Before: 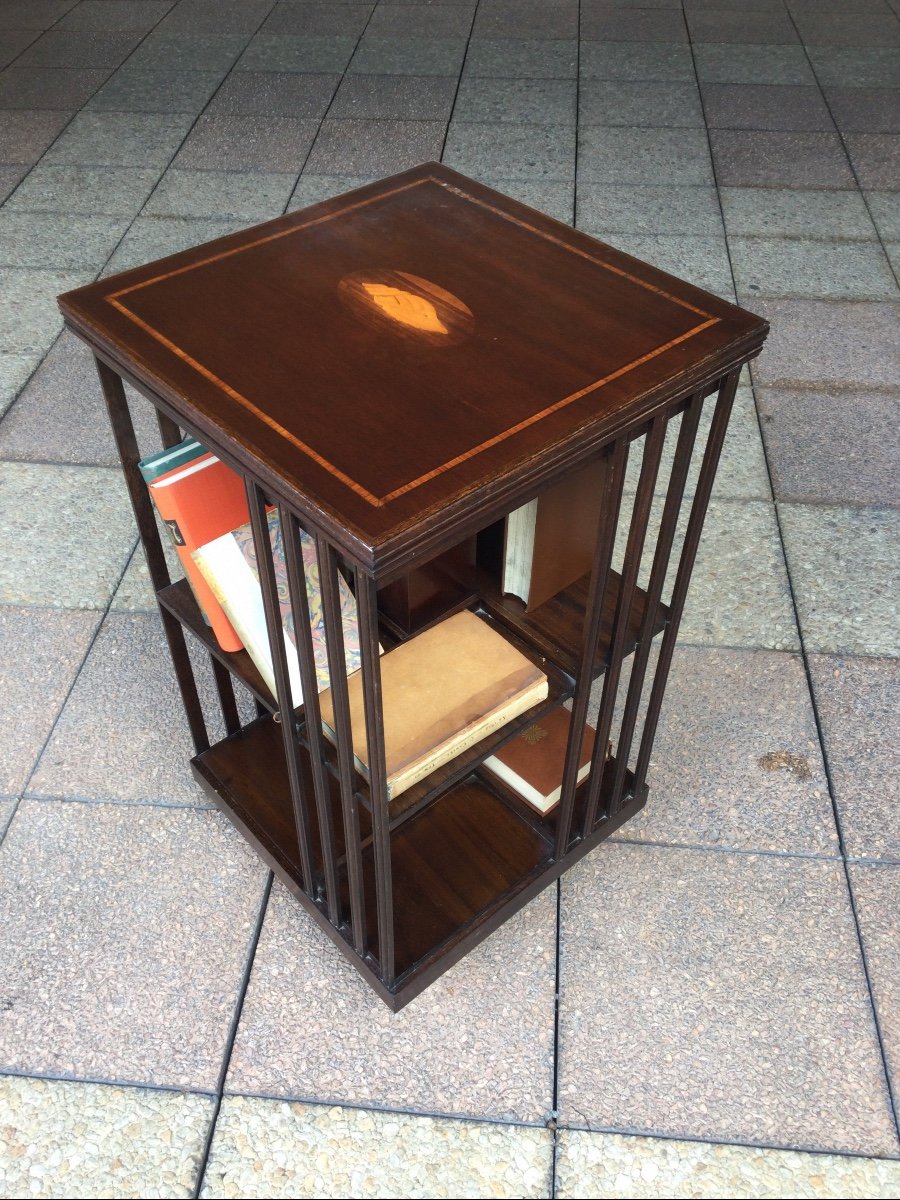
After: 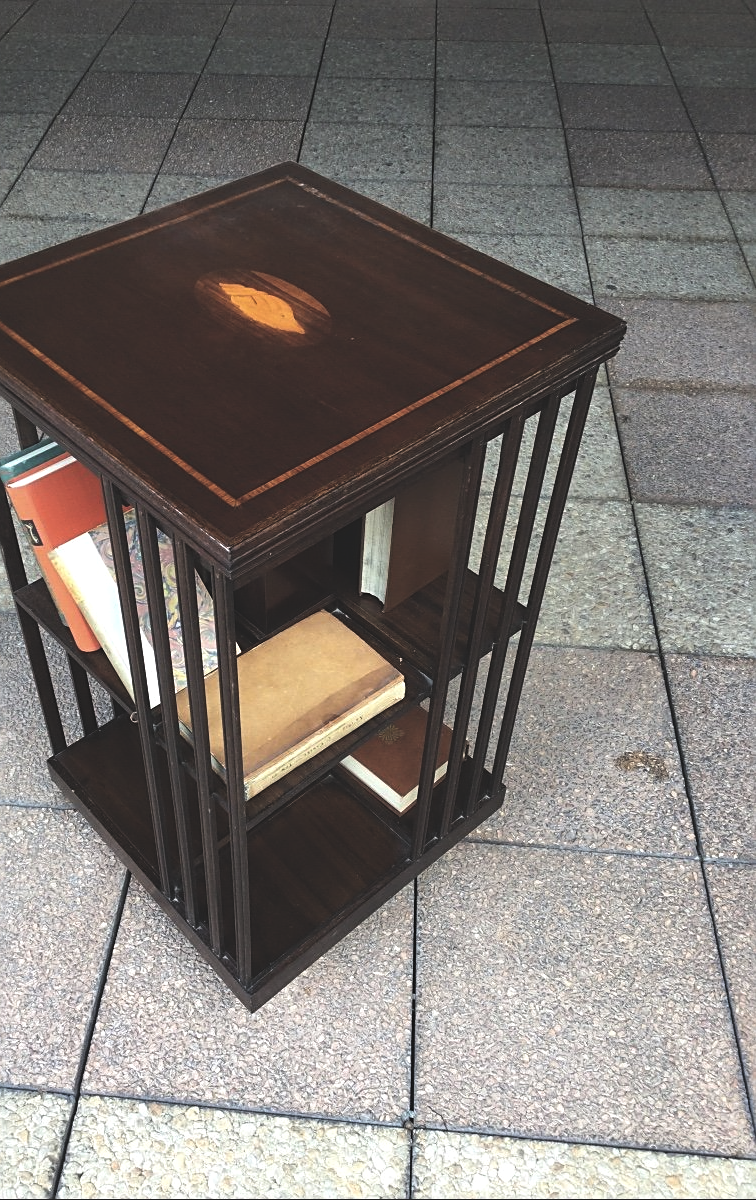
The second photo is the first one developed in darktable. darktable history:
crop: left 15.992%
exposure: black level correction -0.042, exposure 0.061 EV, compensate exposure bias true, compensate highlight preservation false
levels: gray 50.82%, levels [0.116, 0.574, 1]
sharpen: on, module defaults
